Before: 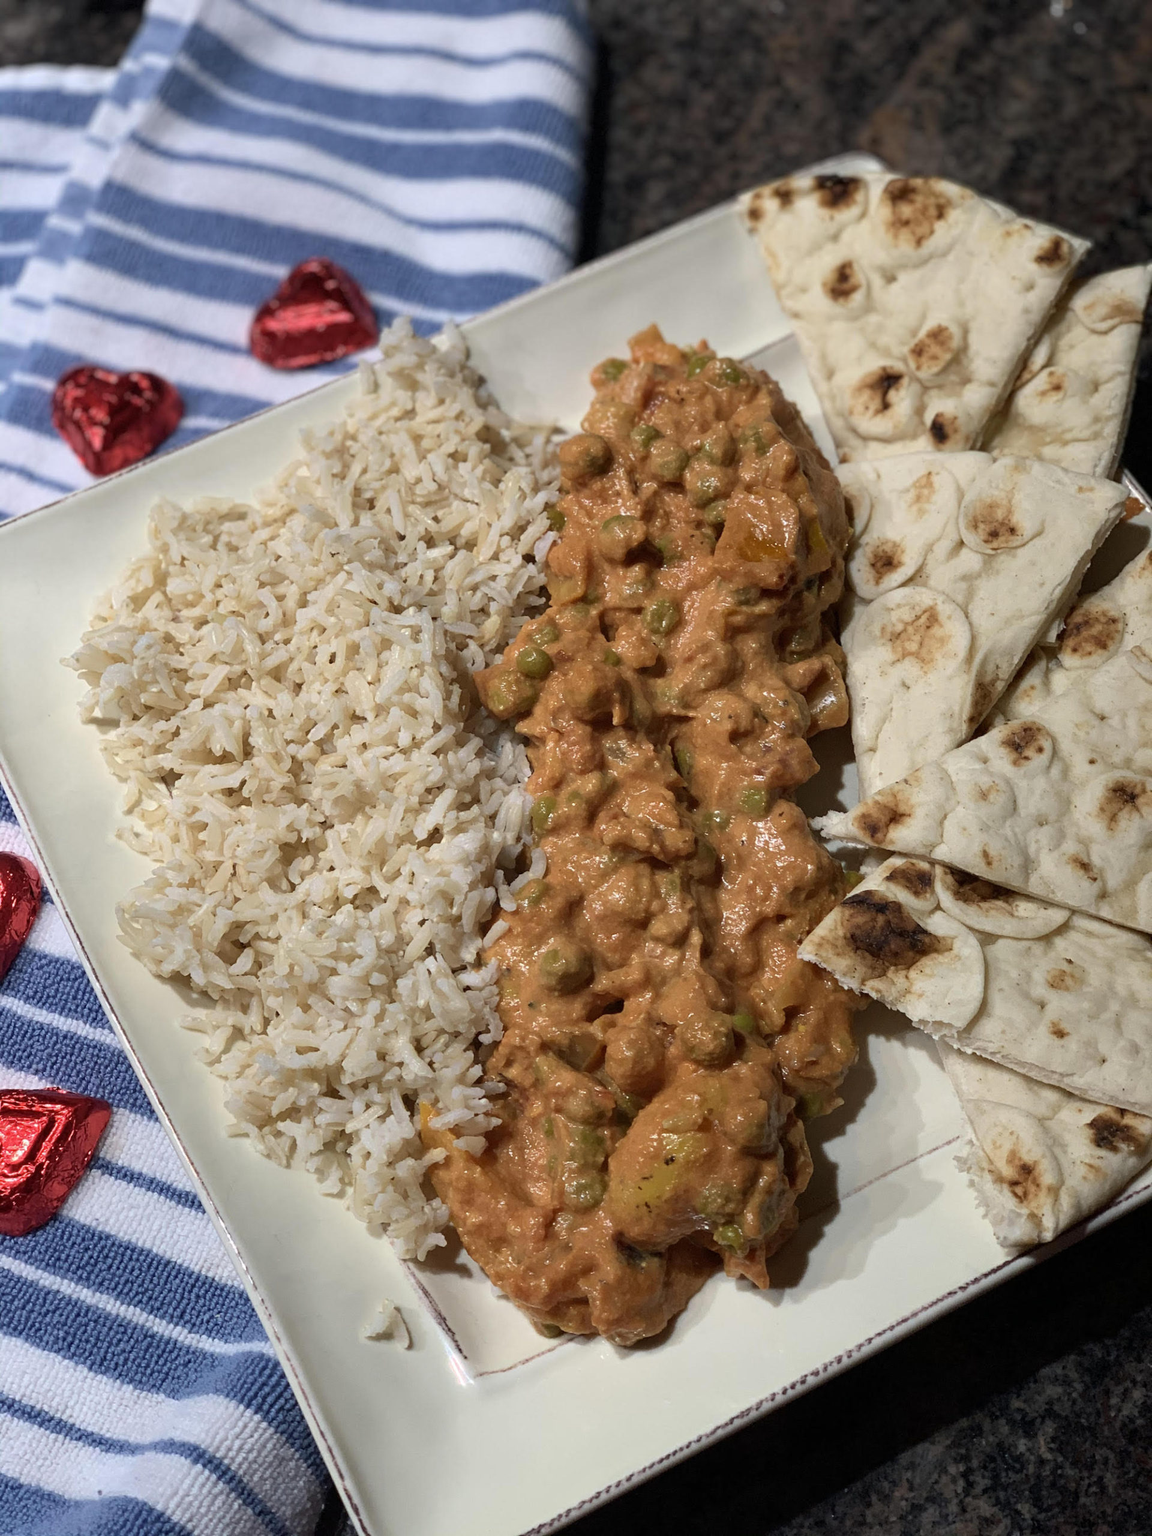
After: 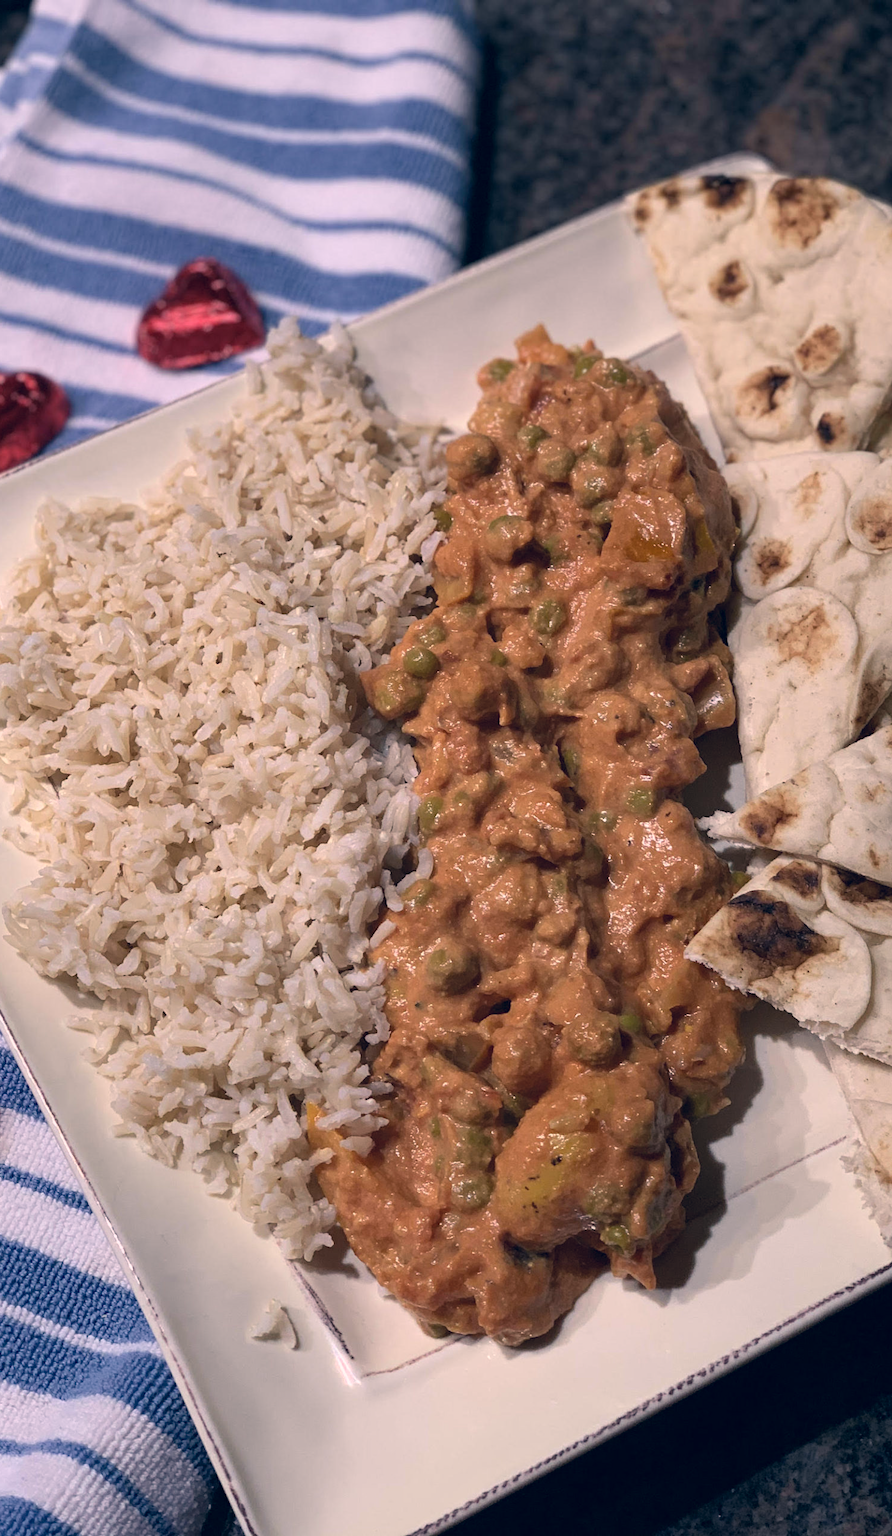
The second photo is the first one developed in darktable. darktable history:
color correction: highlights a* 14.49, highlights b* 5.69, shadows a* -5.79, shadows b* -16.01, saturation 0.861
crop: left 9.87%, right 12.672%
